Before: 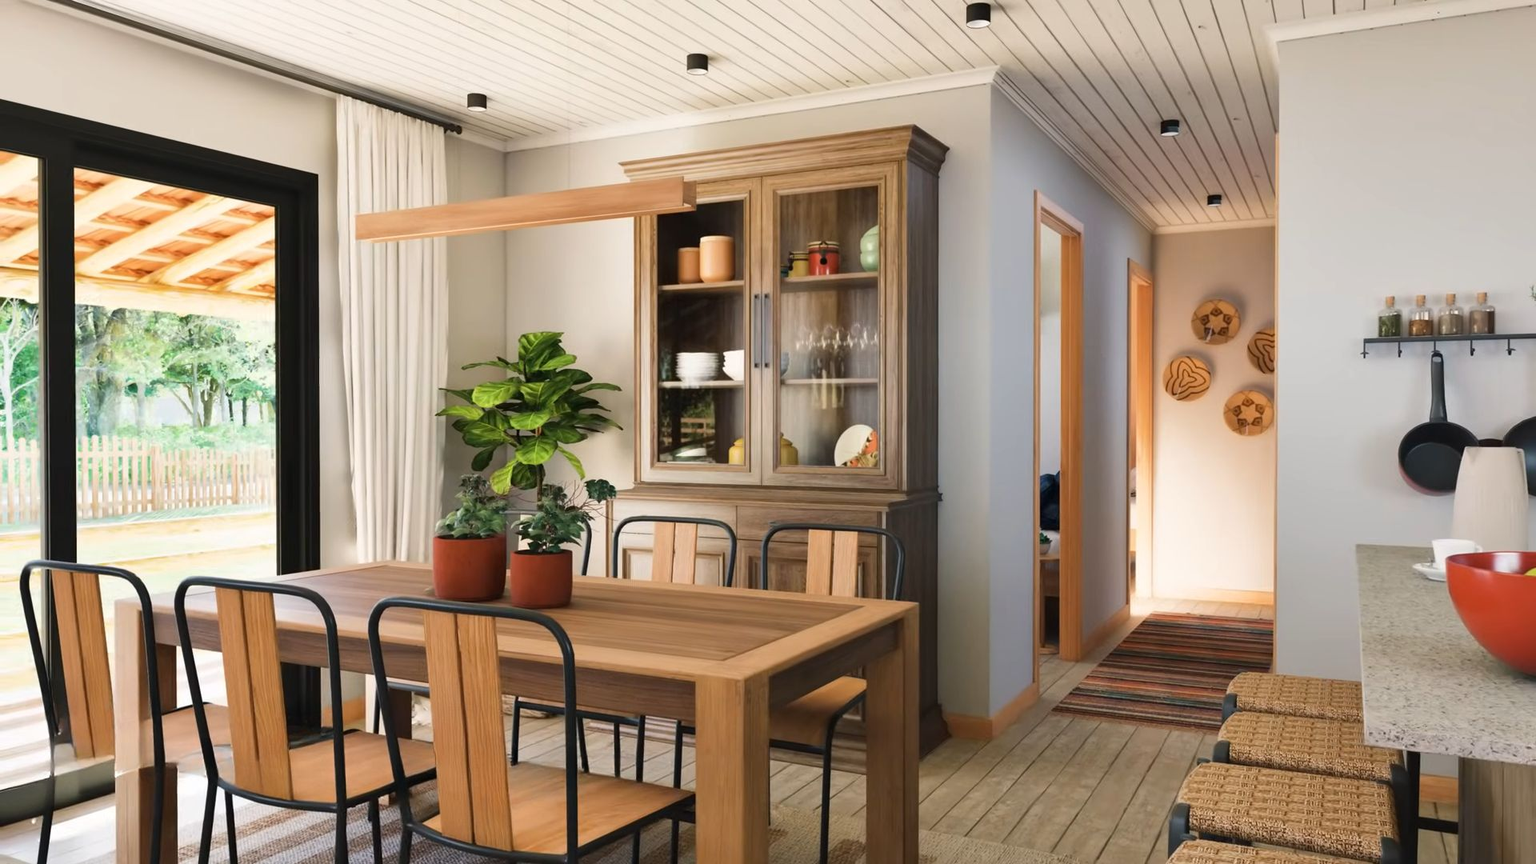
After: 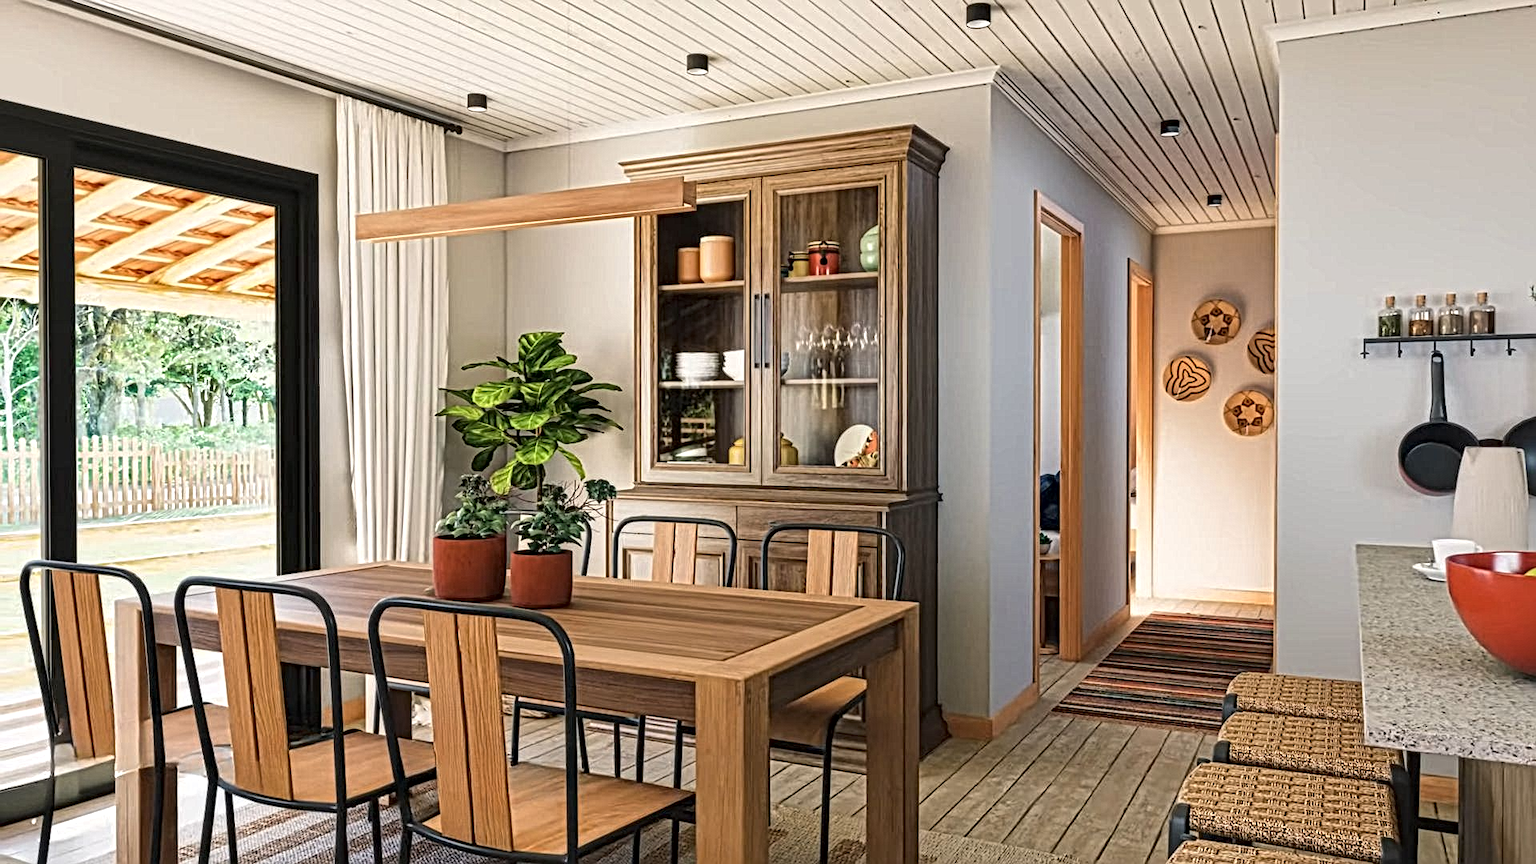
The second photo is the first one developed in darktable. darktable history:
local contrast: mode bilateral grid, contrast 20, coarseness 3, detail 298%, midtone range 0.2
